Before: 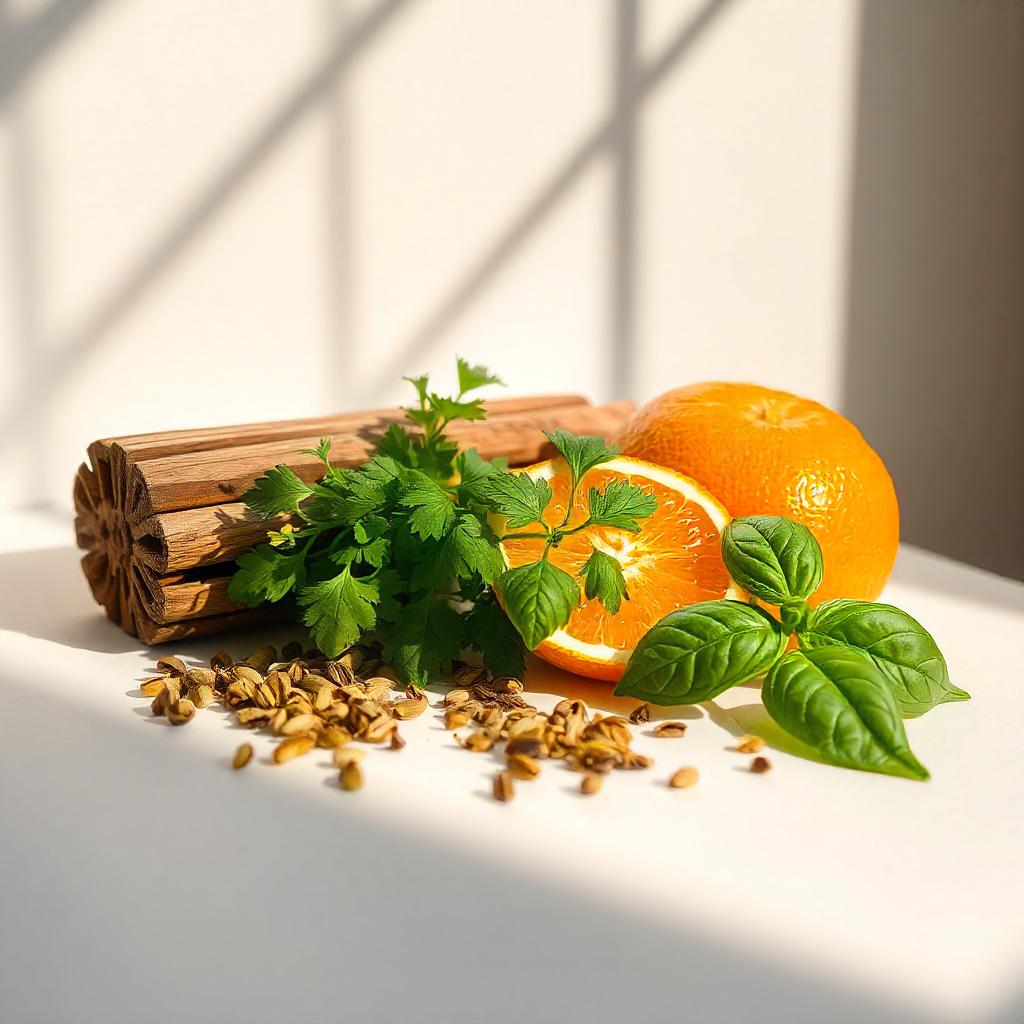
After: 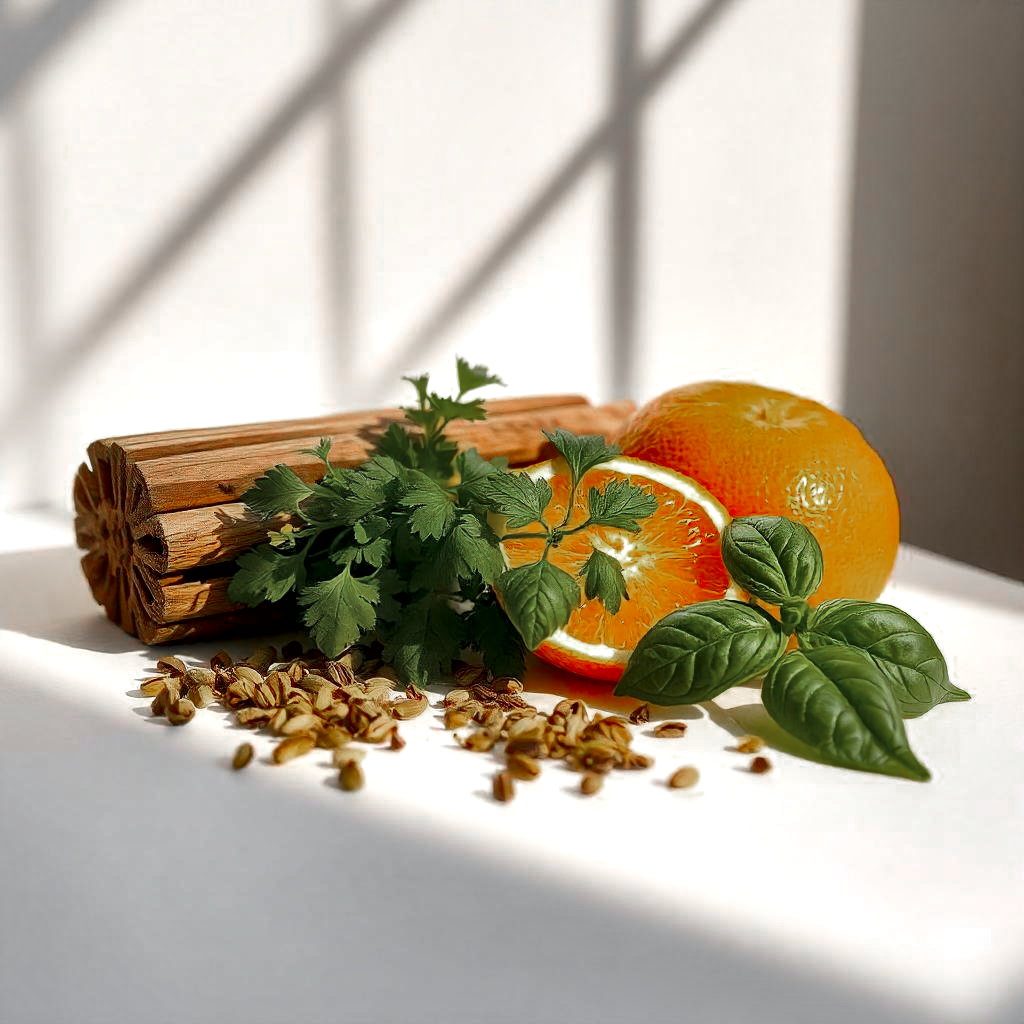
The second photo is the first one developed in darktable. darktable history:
vignetting: fall-off start 100%, brightness 0.05, saturation 0
color zones: curves: ch0 [(0, 0.48) (0.209, 0.398) (0.305, 0.332) (0.429, 0.493) (0.571, 0.5) (0.714, 0.5) (0.857, 0.5) (1, 0.48)]; ch1 [(0, 0.736) (0.143, 0.625) (0.225, 0.371) (0.429, 0.256) (0.571, 0.241) (0.714, 0.213) (0.857, 0.48) (1, 0.736)]; ch2 [(0, 0.448) (0.143, 0.498) (0.286, 0.5) (0.429, 0.5) (0.571, 0.5) (0.714, 0.5) (0.857, 0.5) (1, 0.448)]
local contrast: mode bilateral grid, contrast 70, coarseness 75, detail 180%, midtone range 0.2
levels: mode automatic
white balance: red 0.974, blue 1.044
